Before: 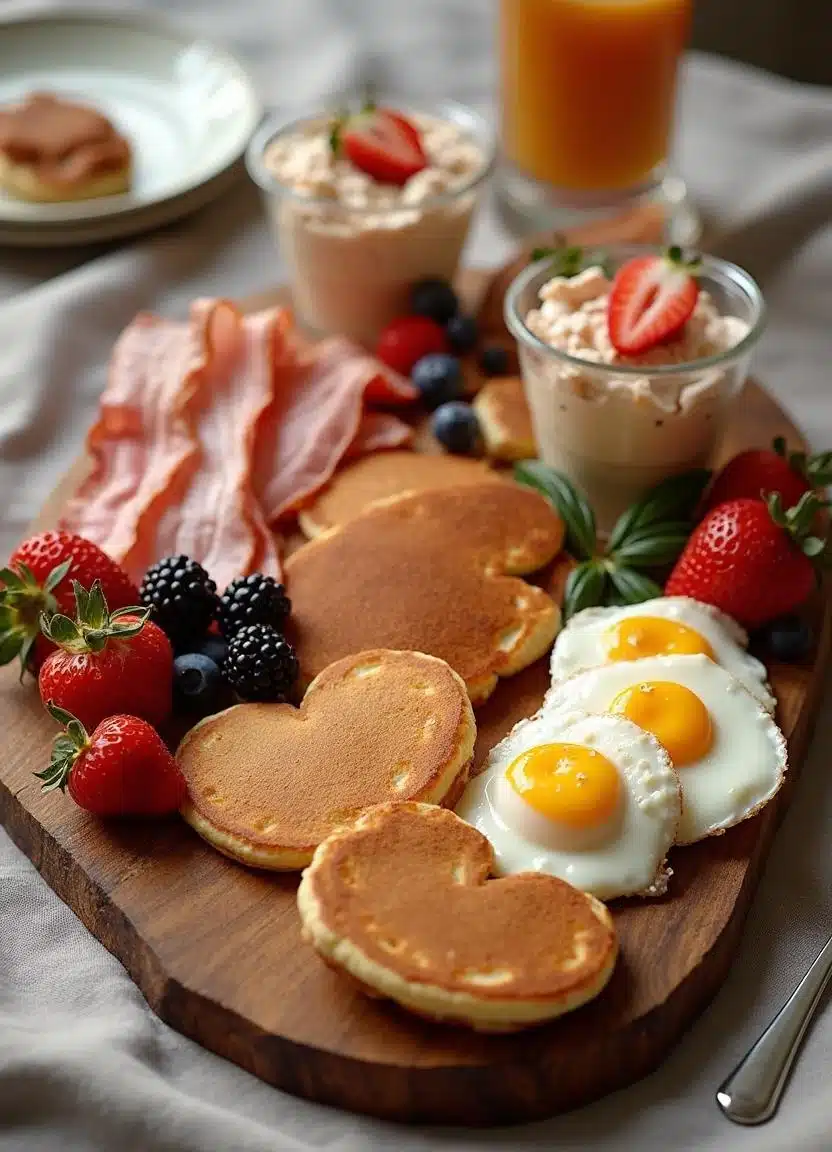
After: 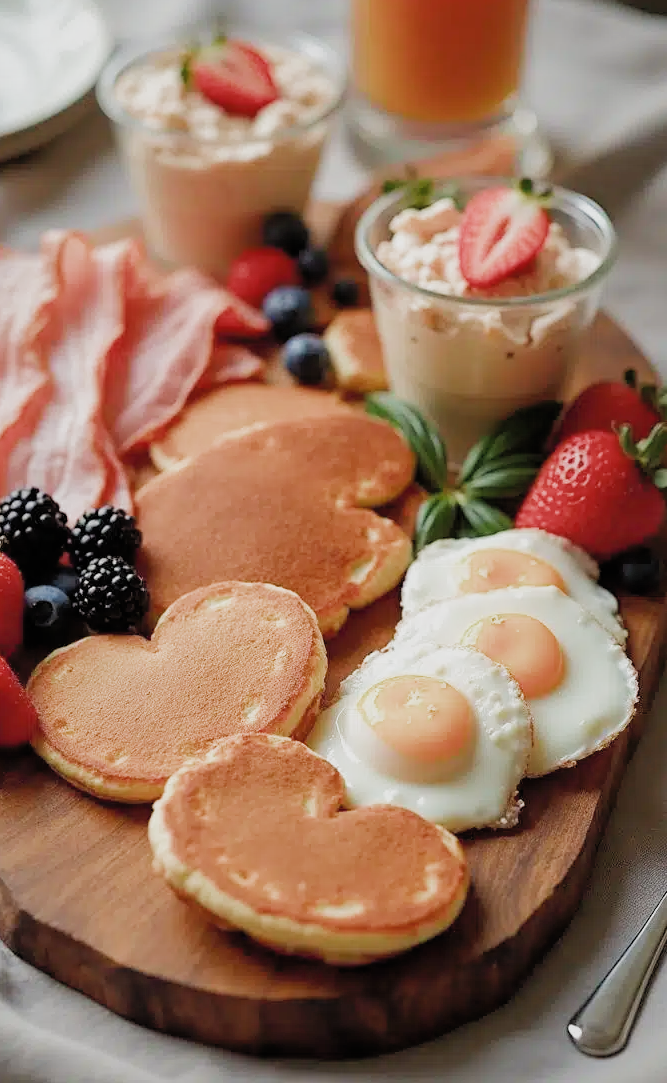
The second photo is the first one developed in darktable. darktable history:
crop and rotate: left 17.909%, top 5.915%, right 1.832%
shadows and highlights: highlights color adjustment 45.69%
filmic rgb: black relative exposure -7.97 EV, white relative exposure 3.79 EV, threshold 5.97 EV, hardness 4.36, color science v4 (2020), contrast in shadows soft, contrast in highlights soft, enable highlight reconstruction true
exposure: black level correction 0, exposure 0.69 EV, compensate highlight preservation false
